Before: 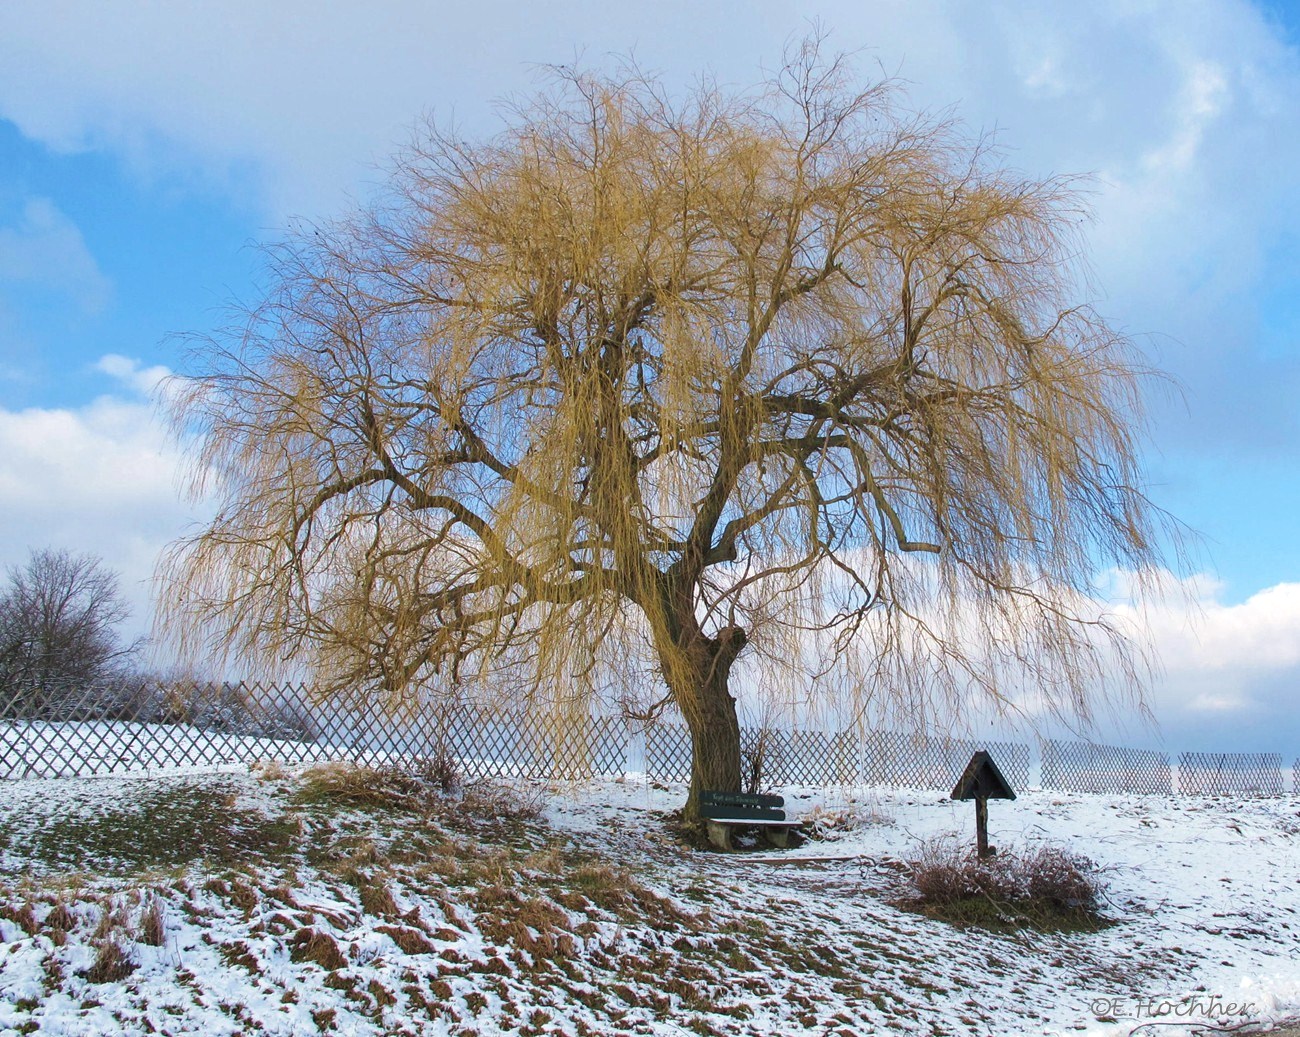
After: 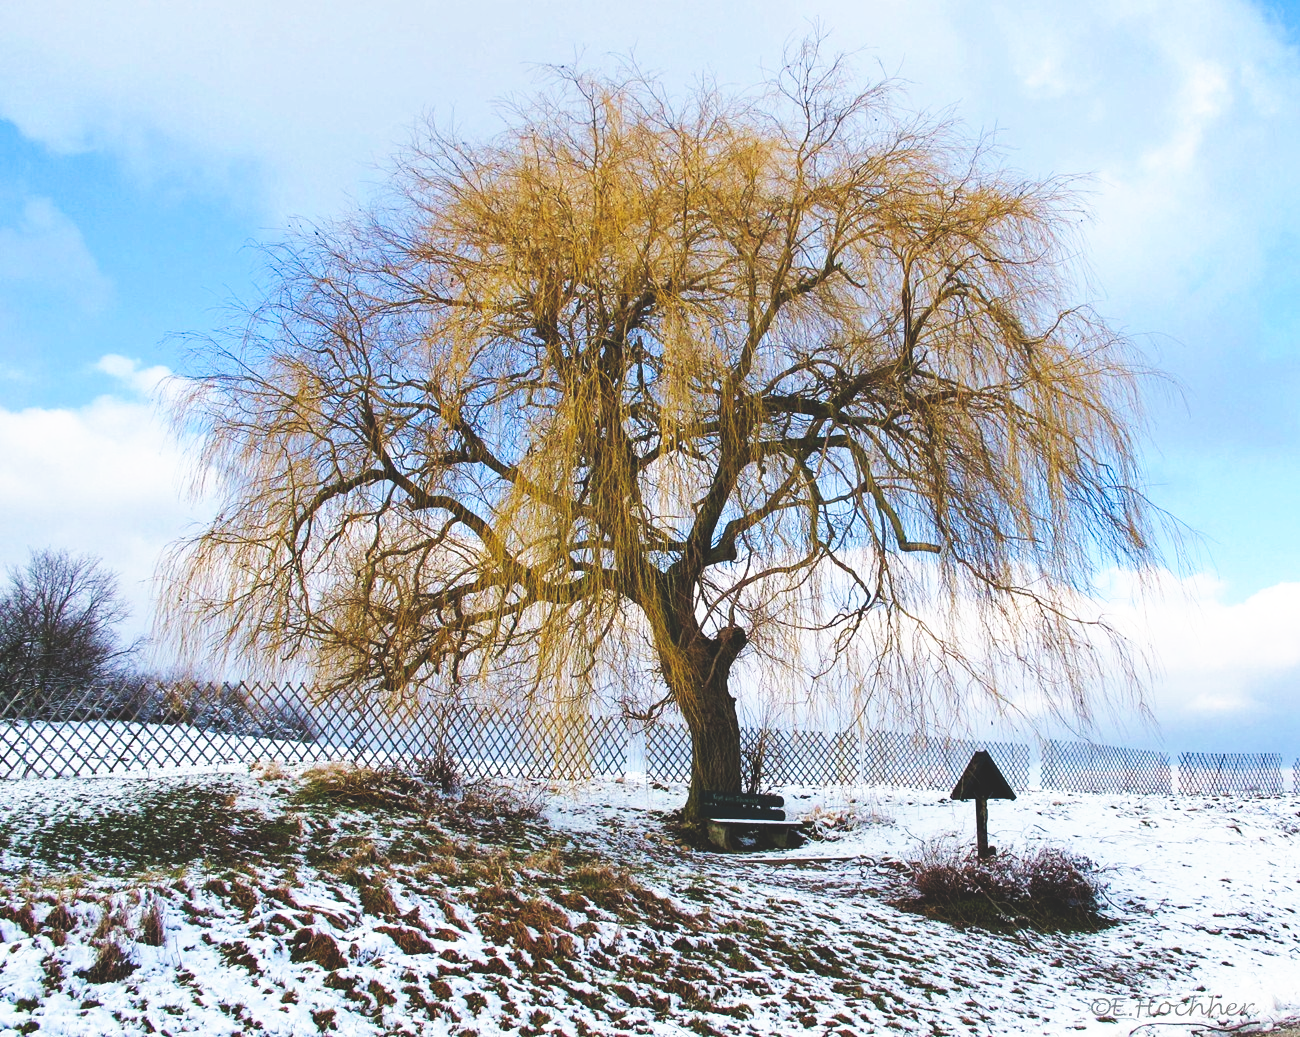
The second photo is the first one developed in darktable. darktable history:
tone curve: curves: ch0 [(0, 0) (0.003, 0.156) (0.011, 0.156) (0.025, 0.161) (0.044, 0.161) (0.069, 0.161) (0.1, 0.166) (0.136, 0.168) (0.177, 0.179) (0.224, 0.202) (0.277, 0.241) (0.335, 0.296) (0.399, 0.378) (0.468, 0.484) (0.543, 0.604) (0.623, 0.728) (0.709, 0.822) (0.801, 0.918) (0.898, 0.98) (1, 1)], preserve colors none
